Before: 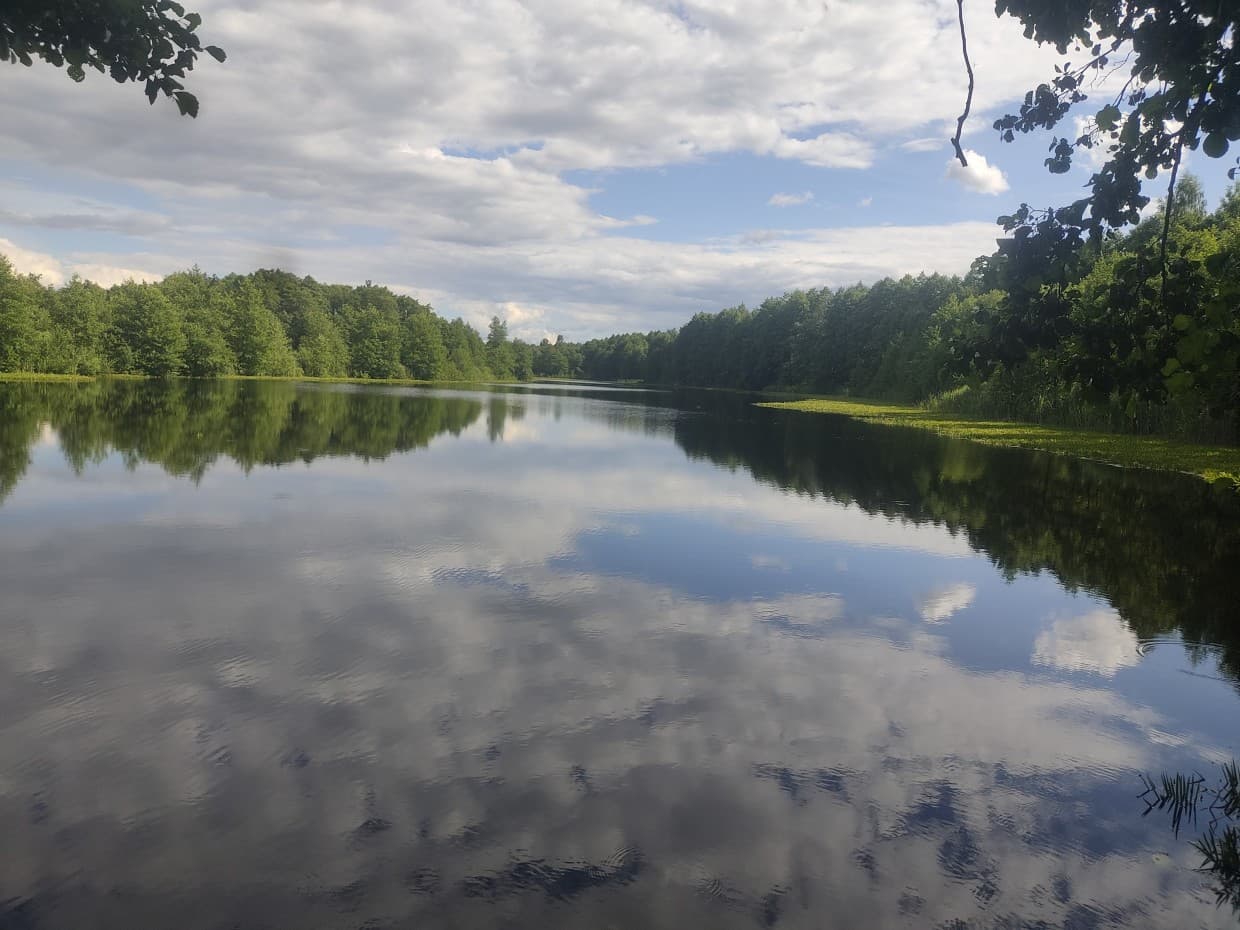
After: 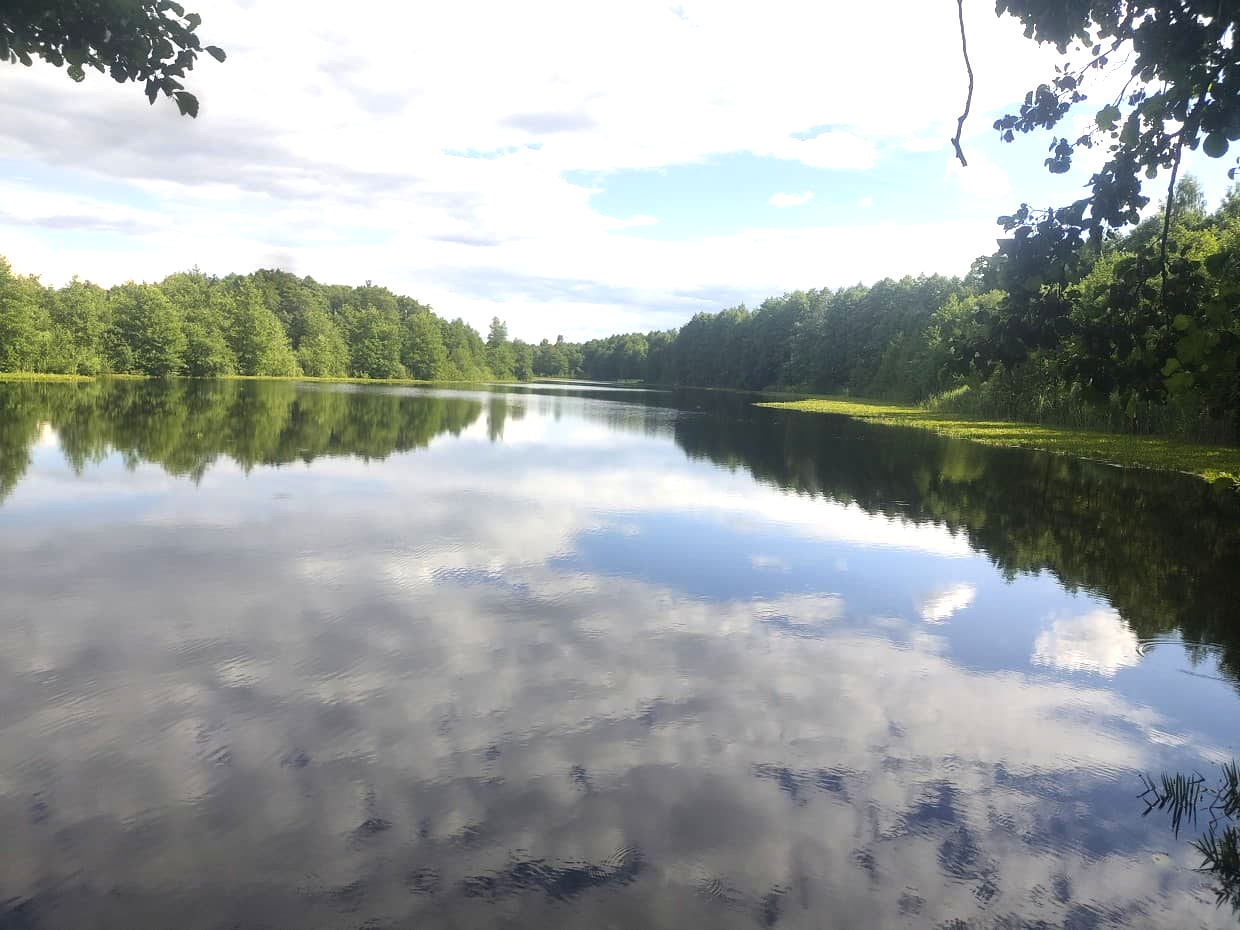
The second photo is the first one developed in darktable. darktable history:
tone equalizer: -8 EV -1.08 EV, -7 EV -1.01 EV, -6 EV -0.864 EV, -5 EV -0.549 EV, -3 EV 0.579 EV, -2 EV 0.886 EV, -1 EV 1.01 EV, +0 EV 1.08 EV, smoothing diameter 25%, edges refinement/feathering 9.04, preserve details guided filter
exposure: compensate highlight preservation false
